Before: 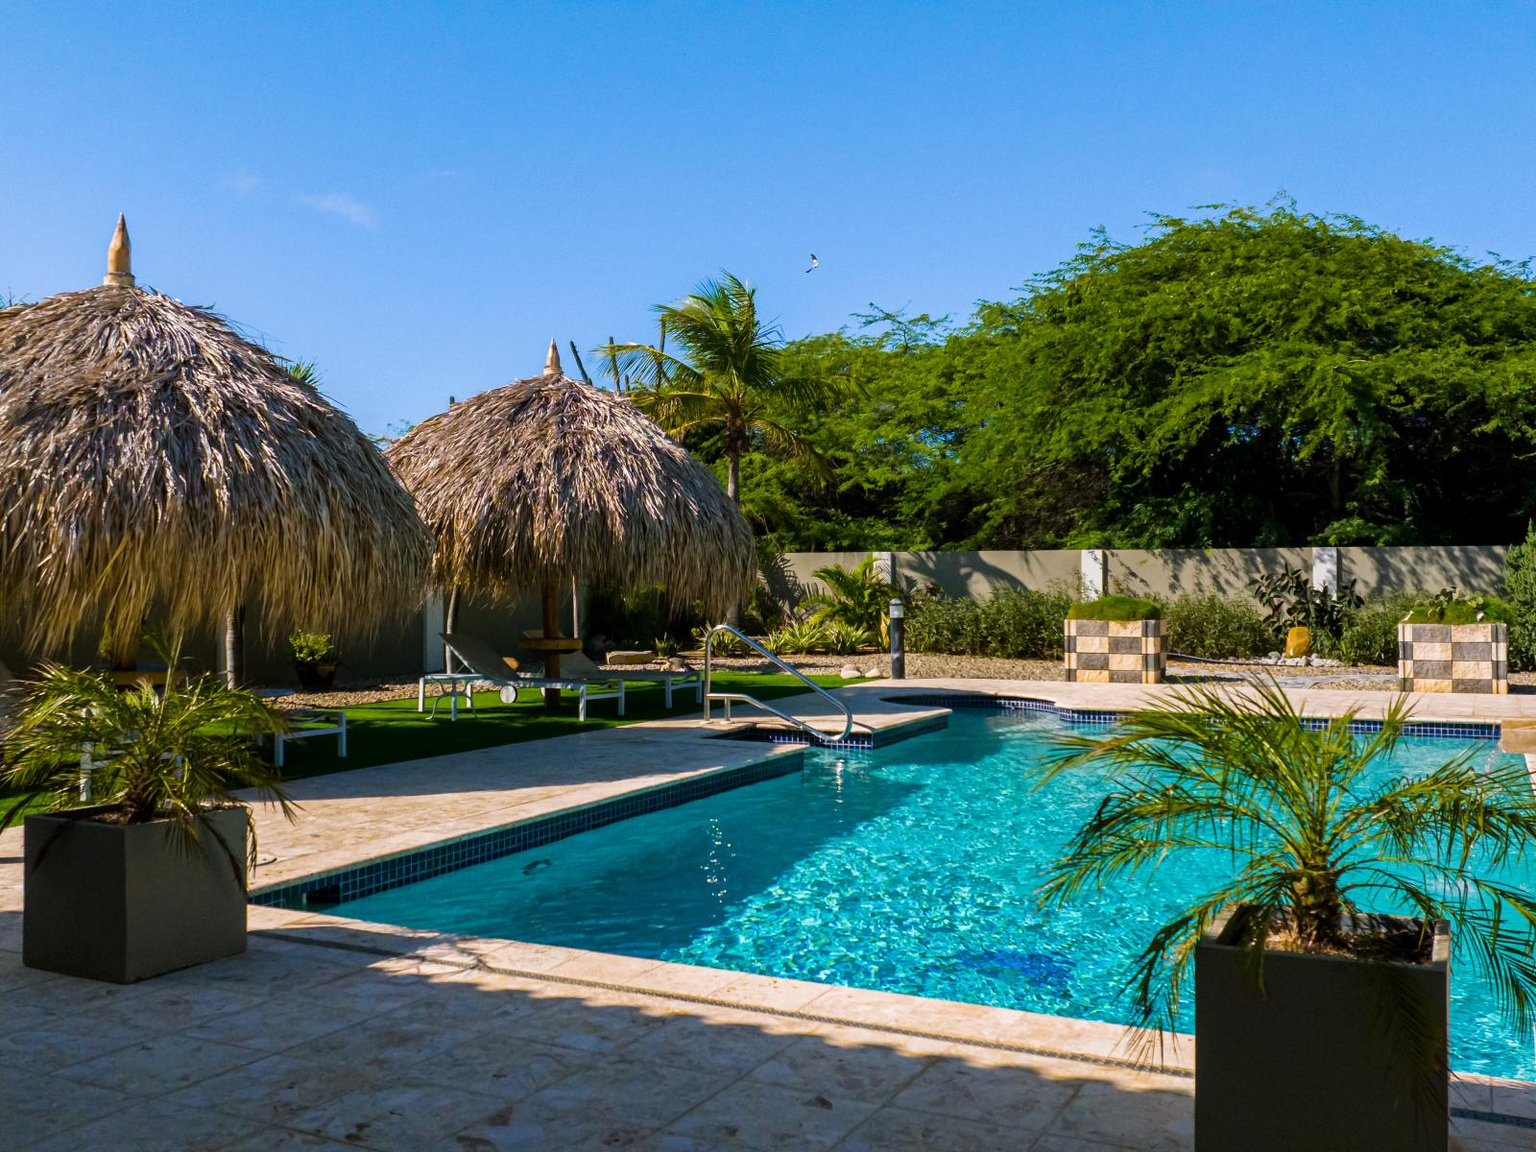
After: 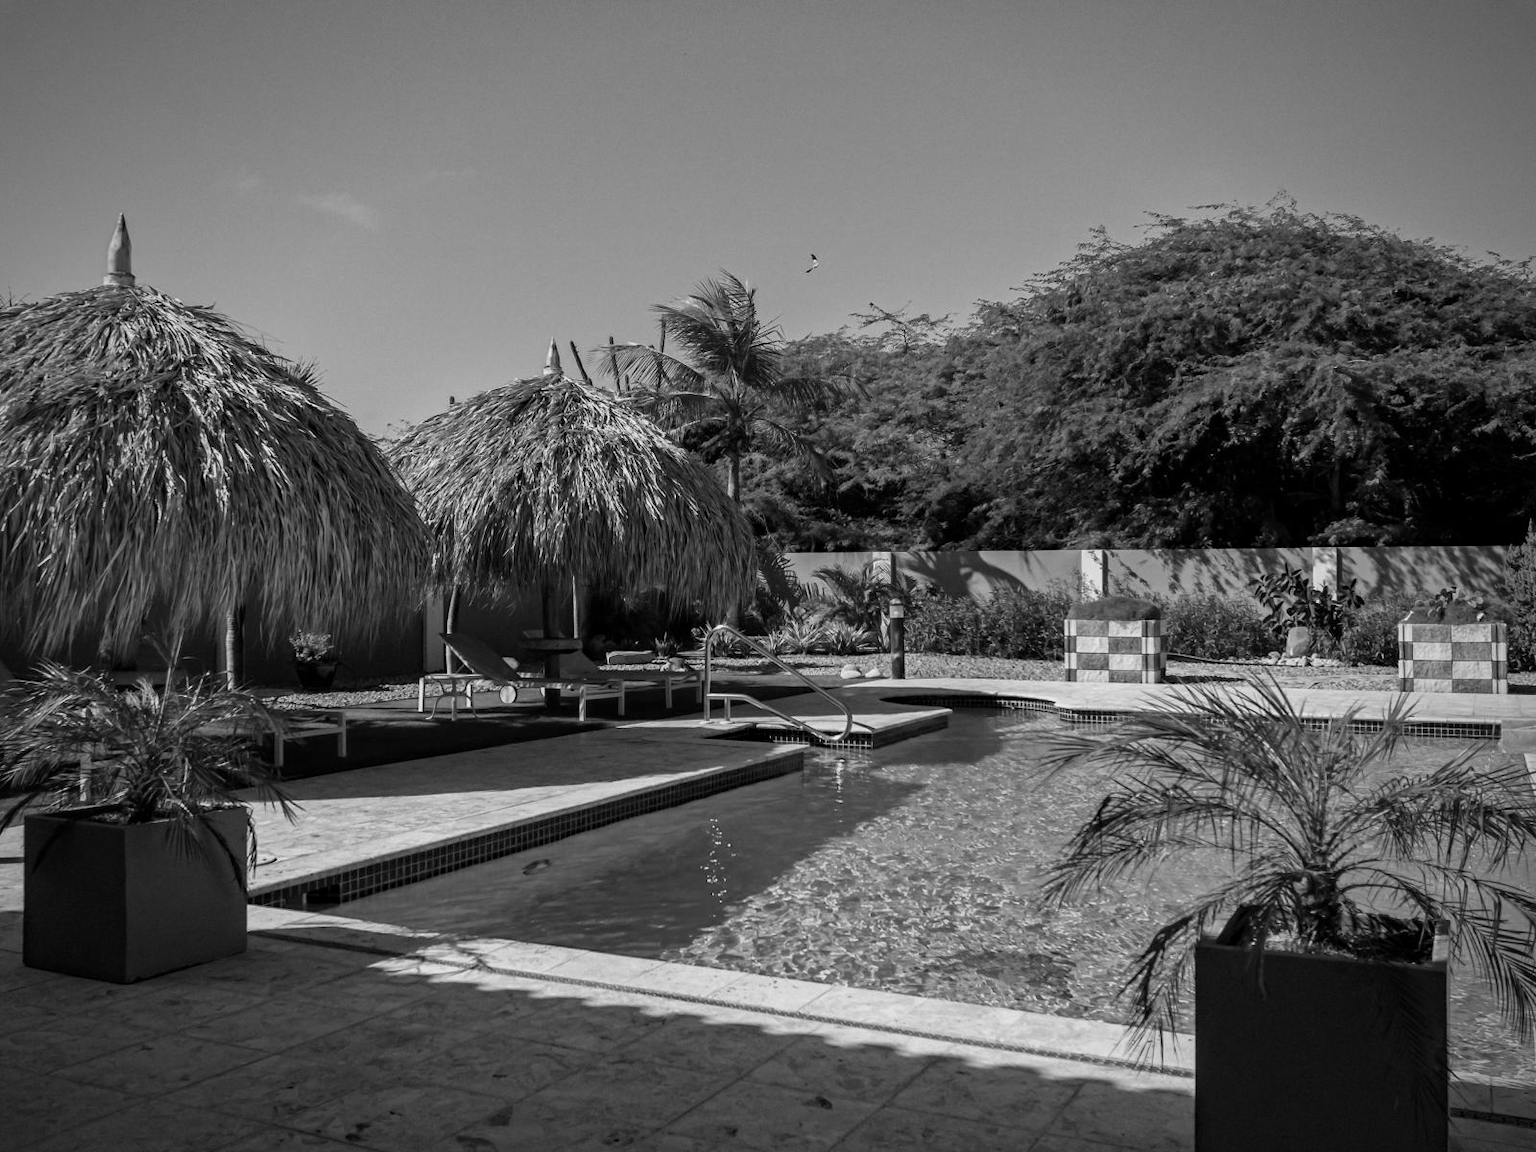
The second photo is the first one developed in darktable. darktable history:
tone equalizer: on, module defaults
haze removal: compatibility mode true, adaptive false
monochrome: a 73.58, b 64.21
color correction: highlights a* -11.71, highlights b* -15.58
vignetting: fall-off start 71.74%
